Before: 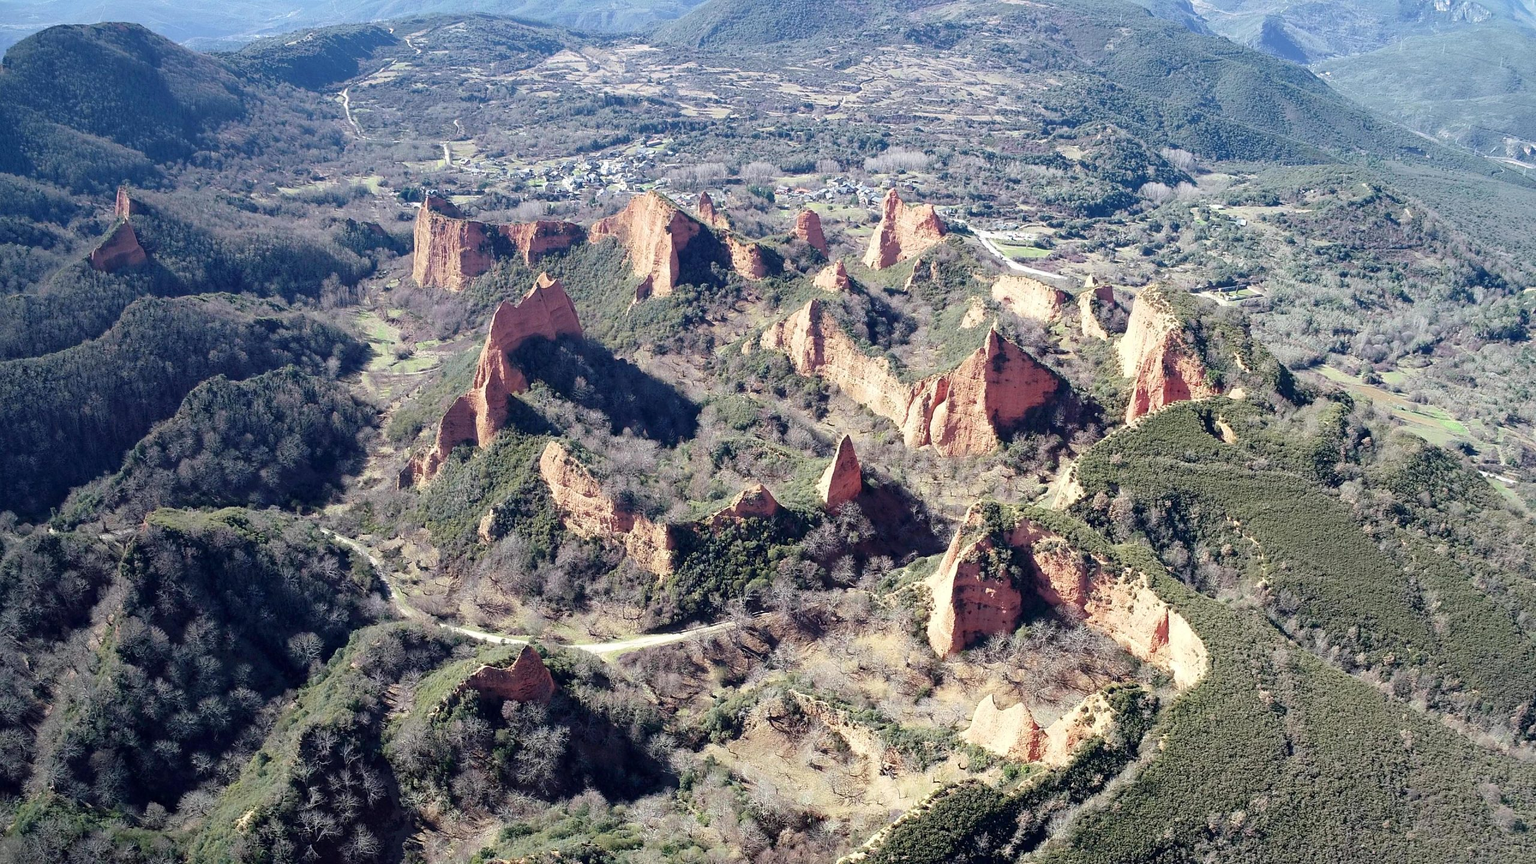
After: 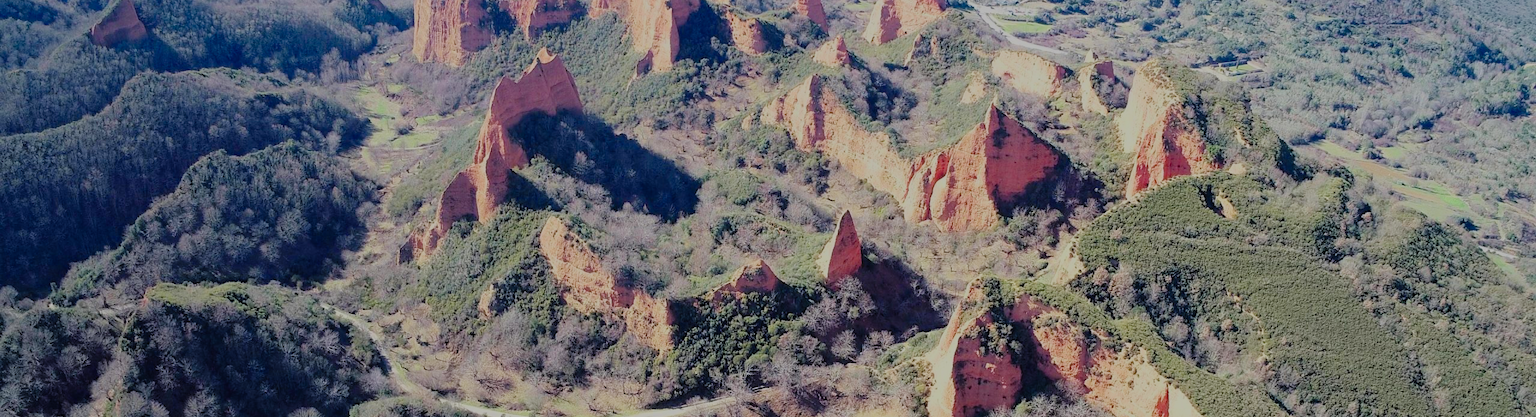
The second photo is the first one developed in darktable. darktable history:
crop and rotate: top 26.056%, bottom 25.543%
filmic rgb: white relative exposure 8 EV, threshold 3 EV, hardness 2.44, latitude 10.07%, contrast 0.72, highlights saturation mix 10%, shadows ↔ highlights balance 1.38%, color science v4 (2020), enable highlight reconstruction true
